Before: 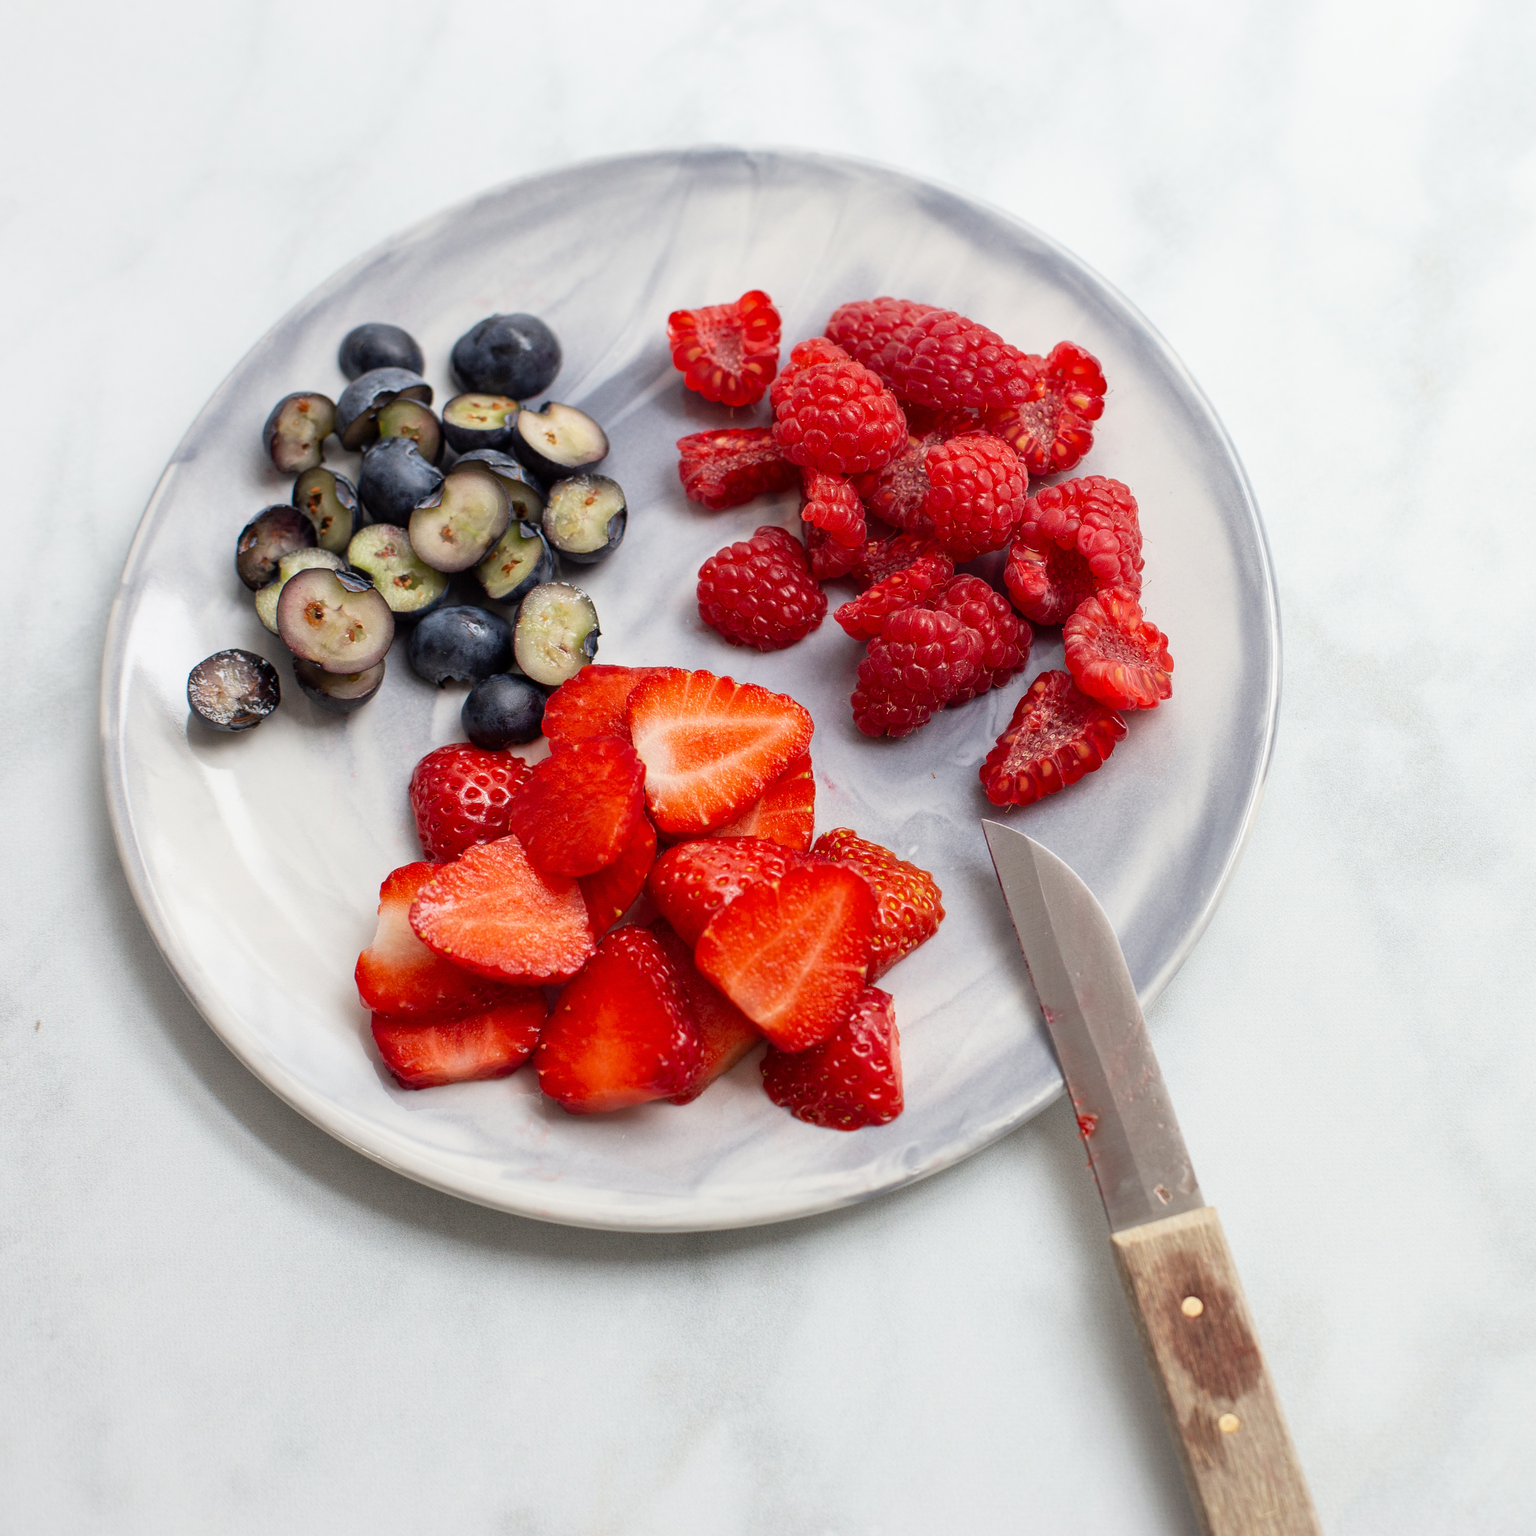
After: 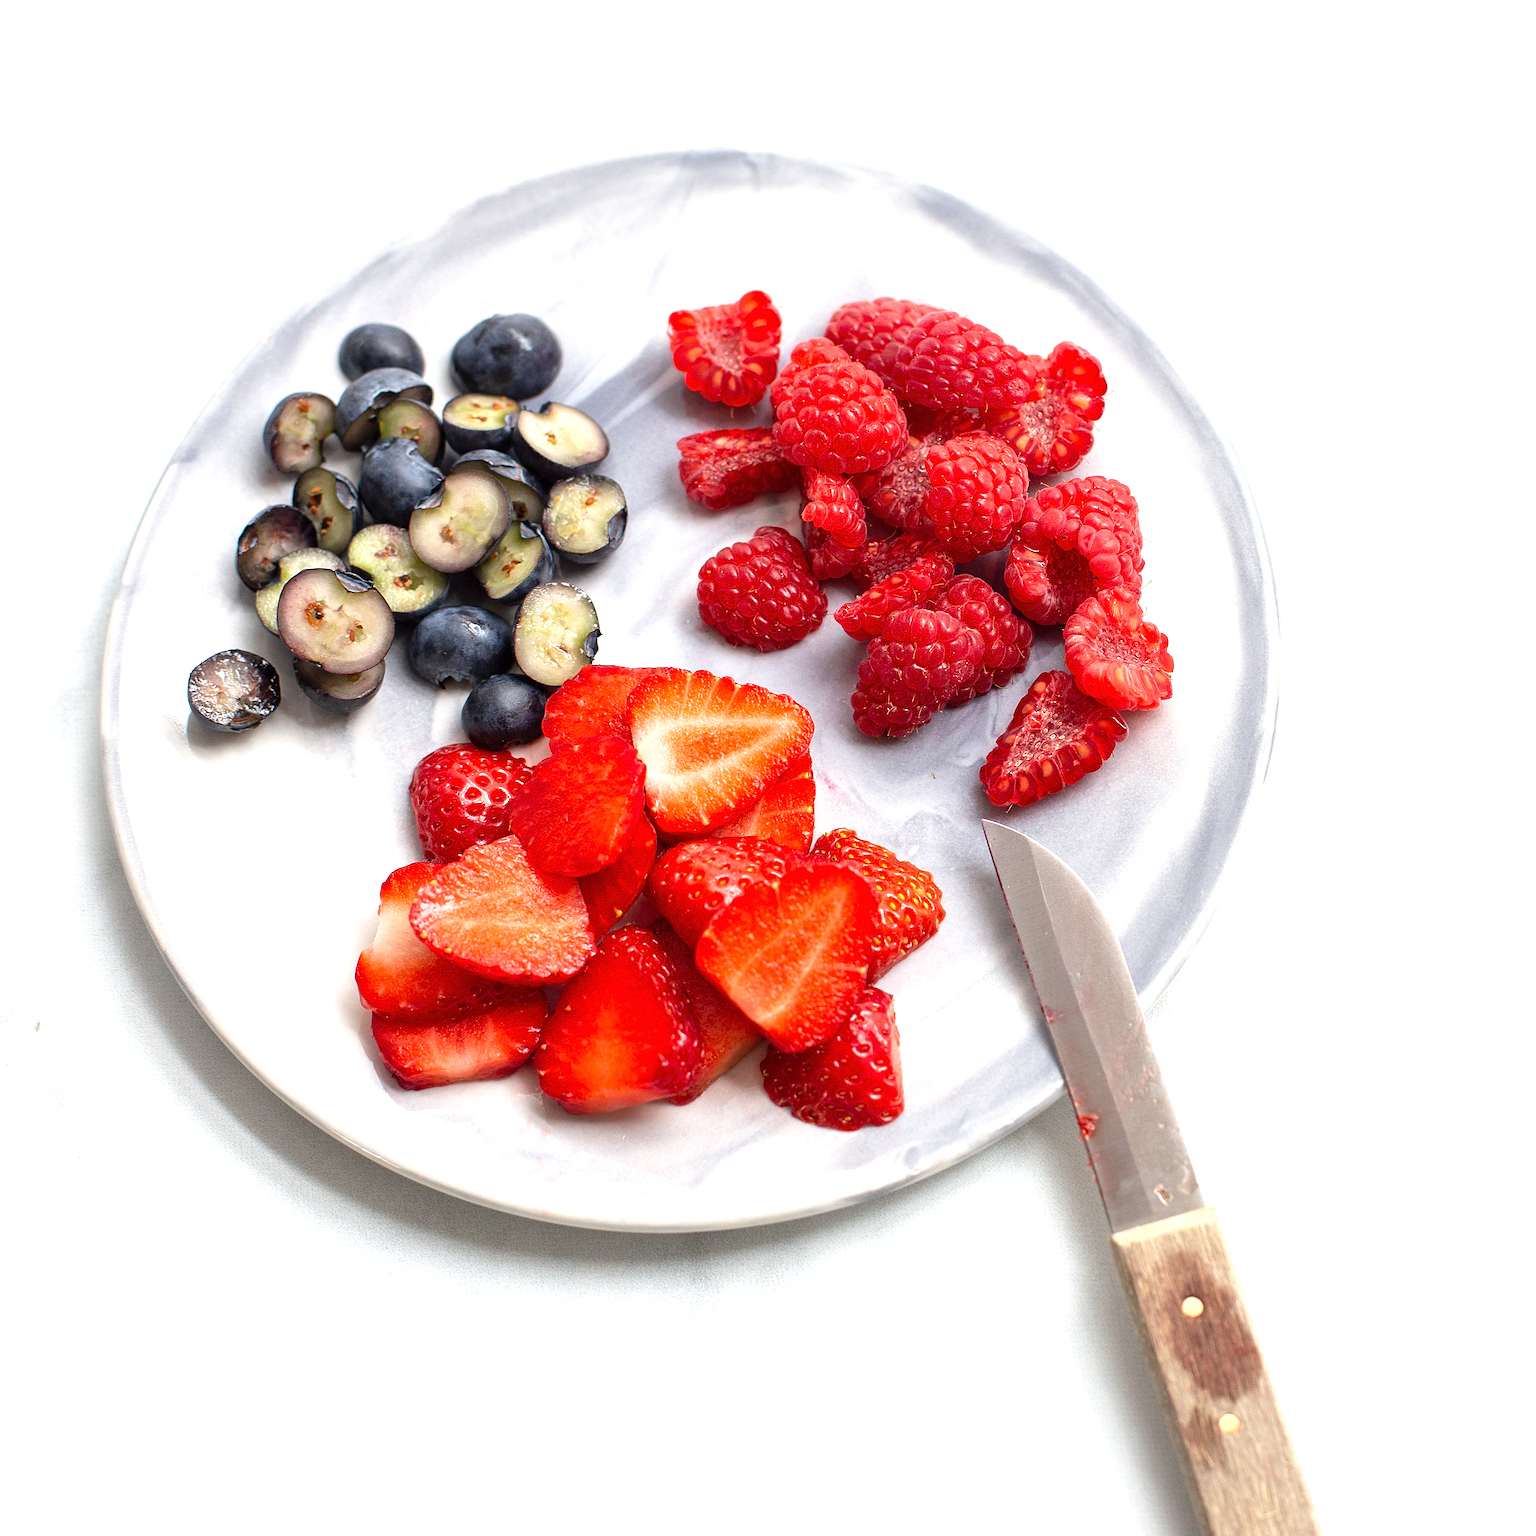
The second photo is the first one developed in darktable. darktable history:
exposure: black level correction 0, exposure 0.703 EV, compensate highlight preservation false
tone equalizer: edges refinement/feathering 500, mask exposure compensation -1.57 EV, preserve details guided filter
sharpen: on, module defaults
